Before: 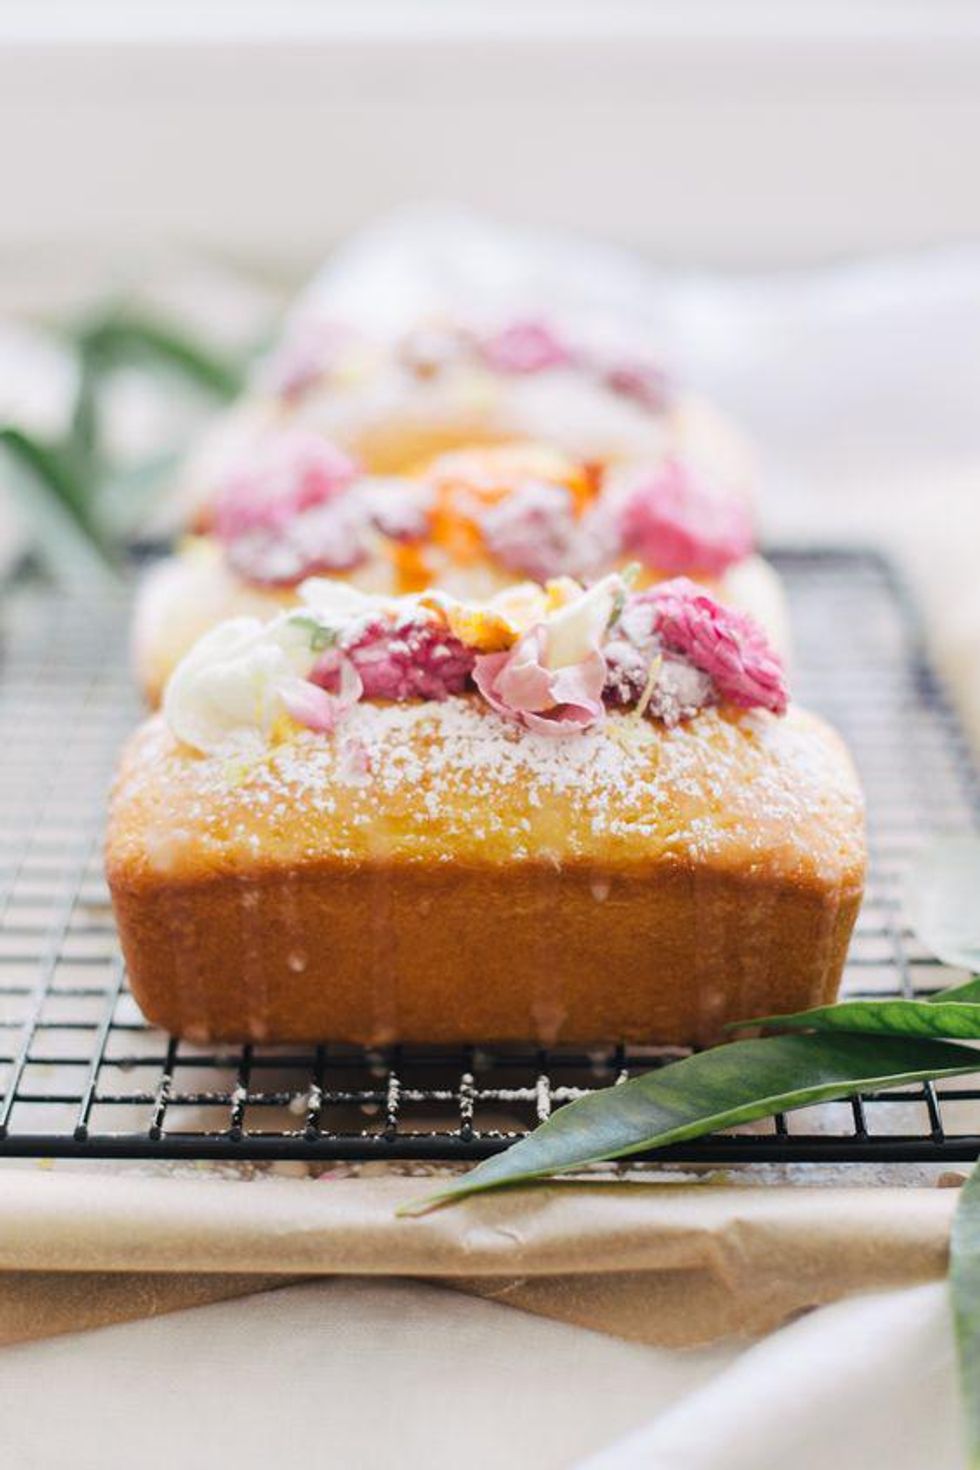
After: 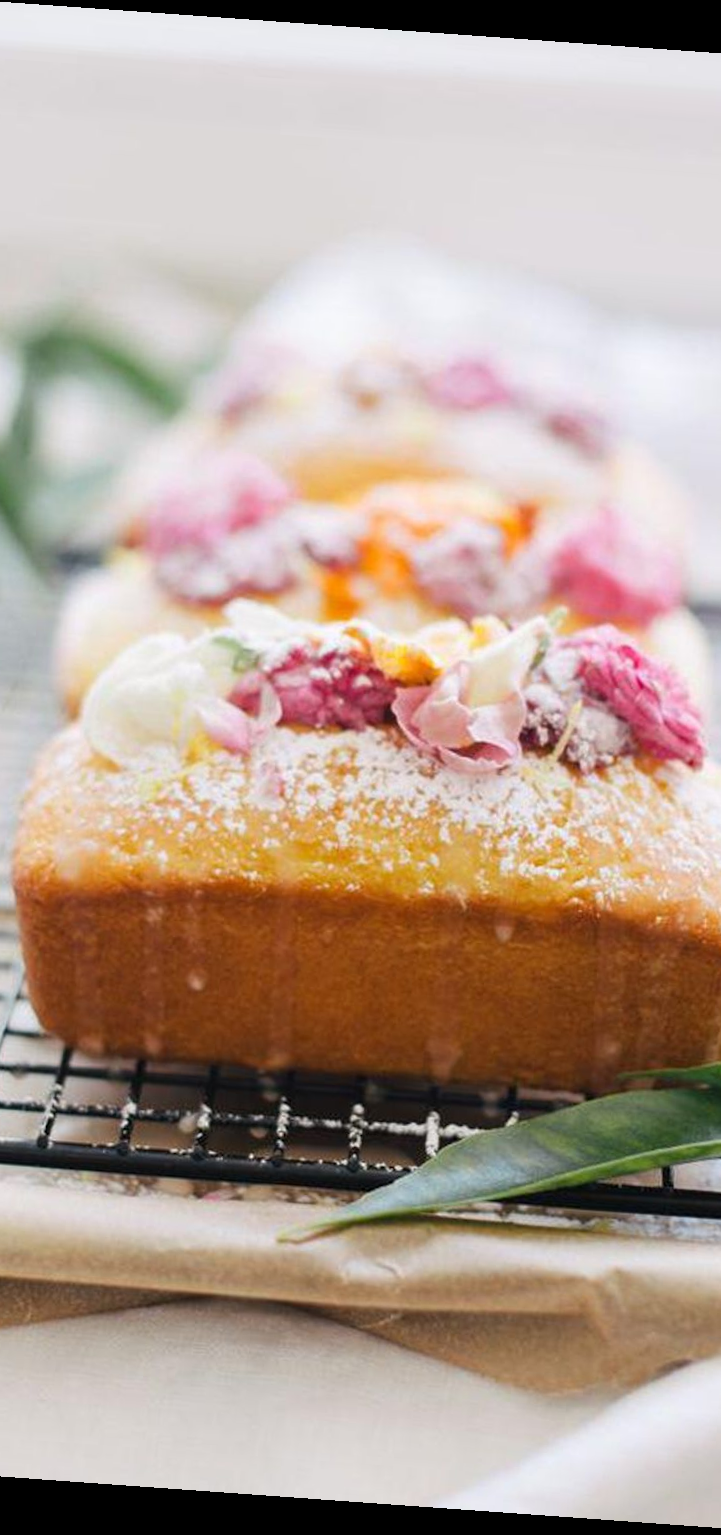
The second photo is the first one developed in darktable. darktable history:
crop and rotate: left 12.648%, right 20.685%
rotate and perspective: rotation 4.1°, automatic cropping off
